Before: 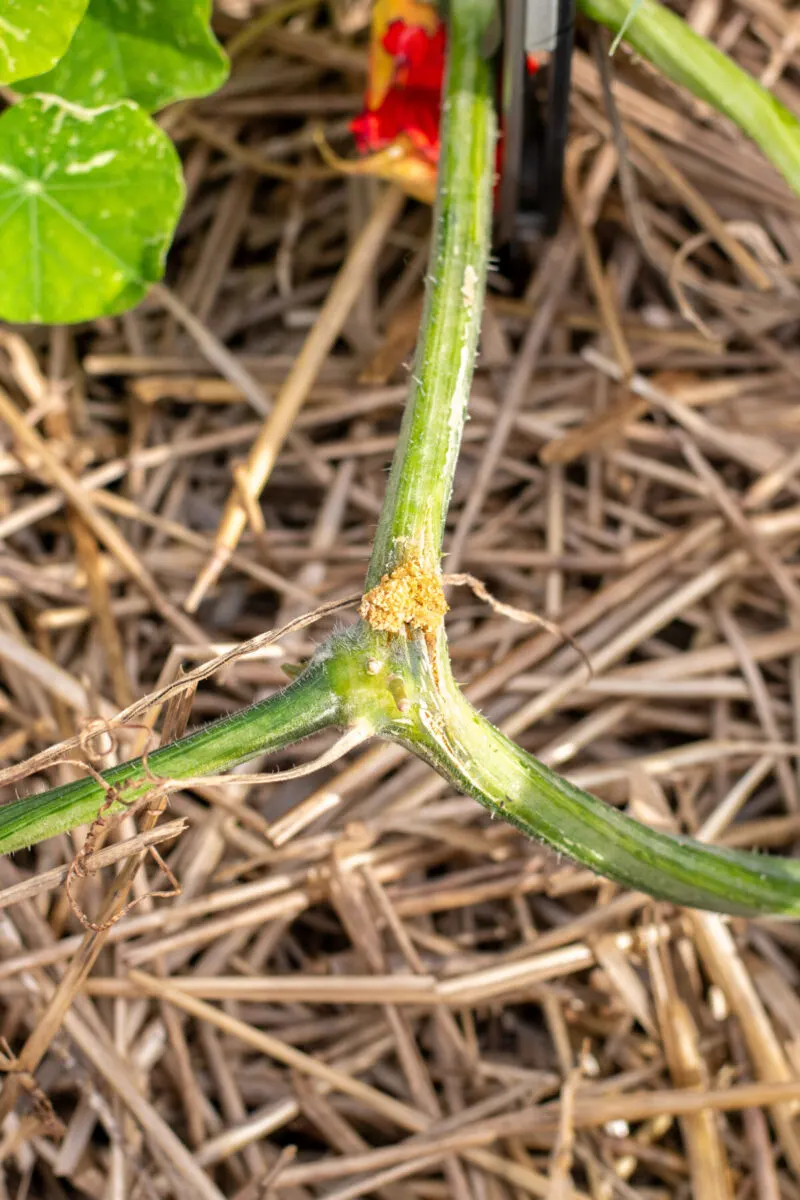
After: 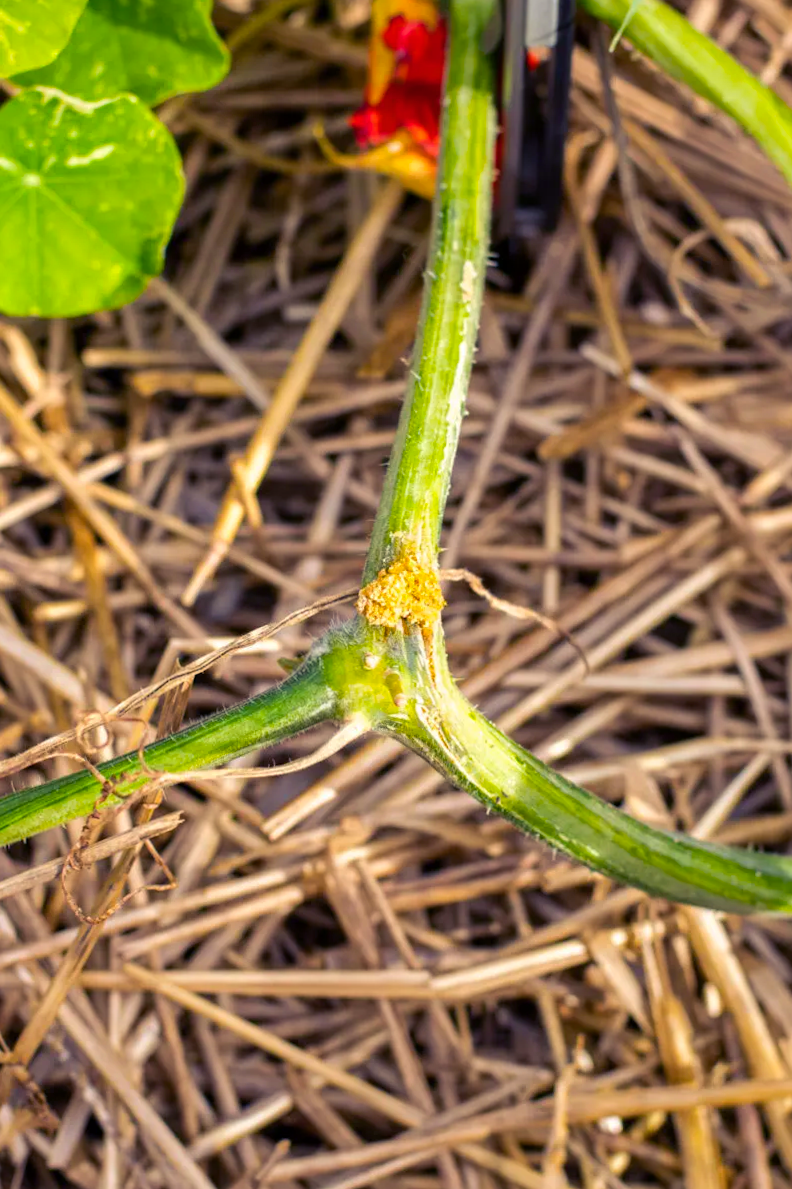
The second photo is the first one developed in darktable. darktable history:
color balance rgb: shadows lift › luminance -28.7%, shadows lift › chroma 15.317%, shadows lift › hue 272.73°, perceptual saturation grading › global saturation -0.126%, global vibrance 50.474%
crop and rotate: angle -0.351°
